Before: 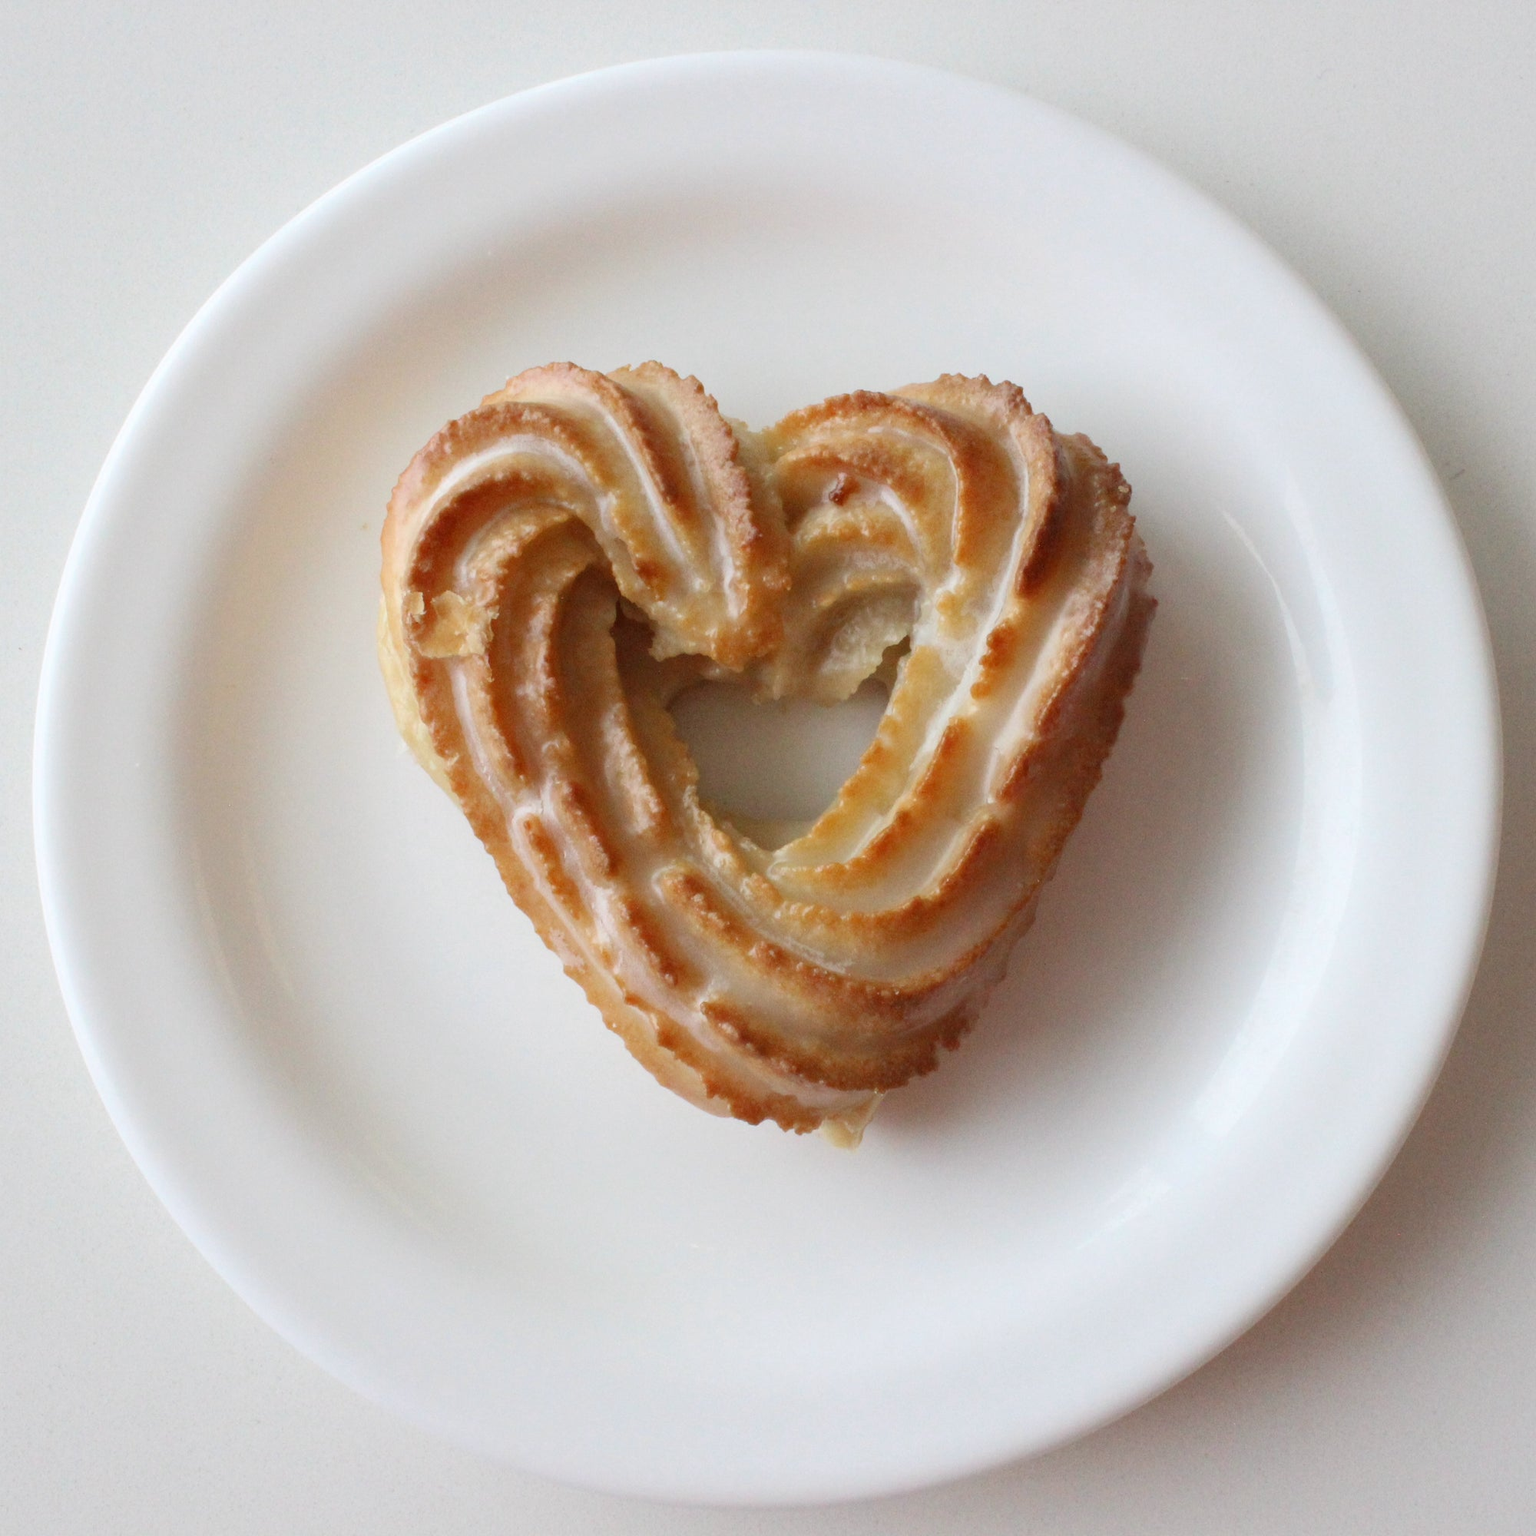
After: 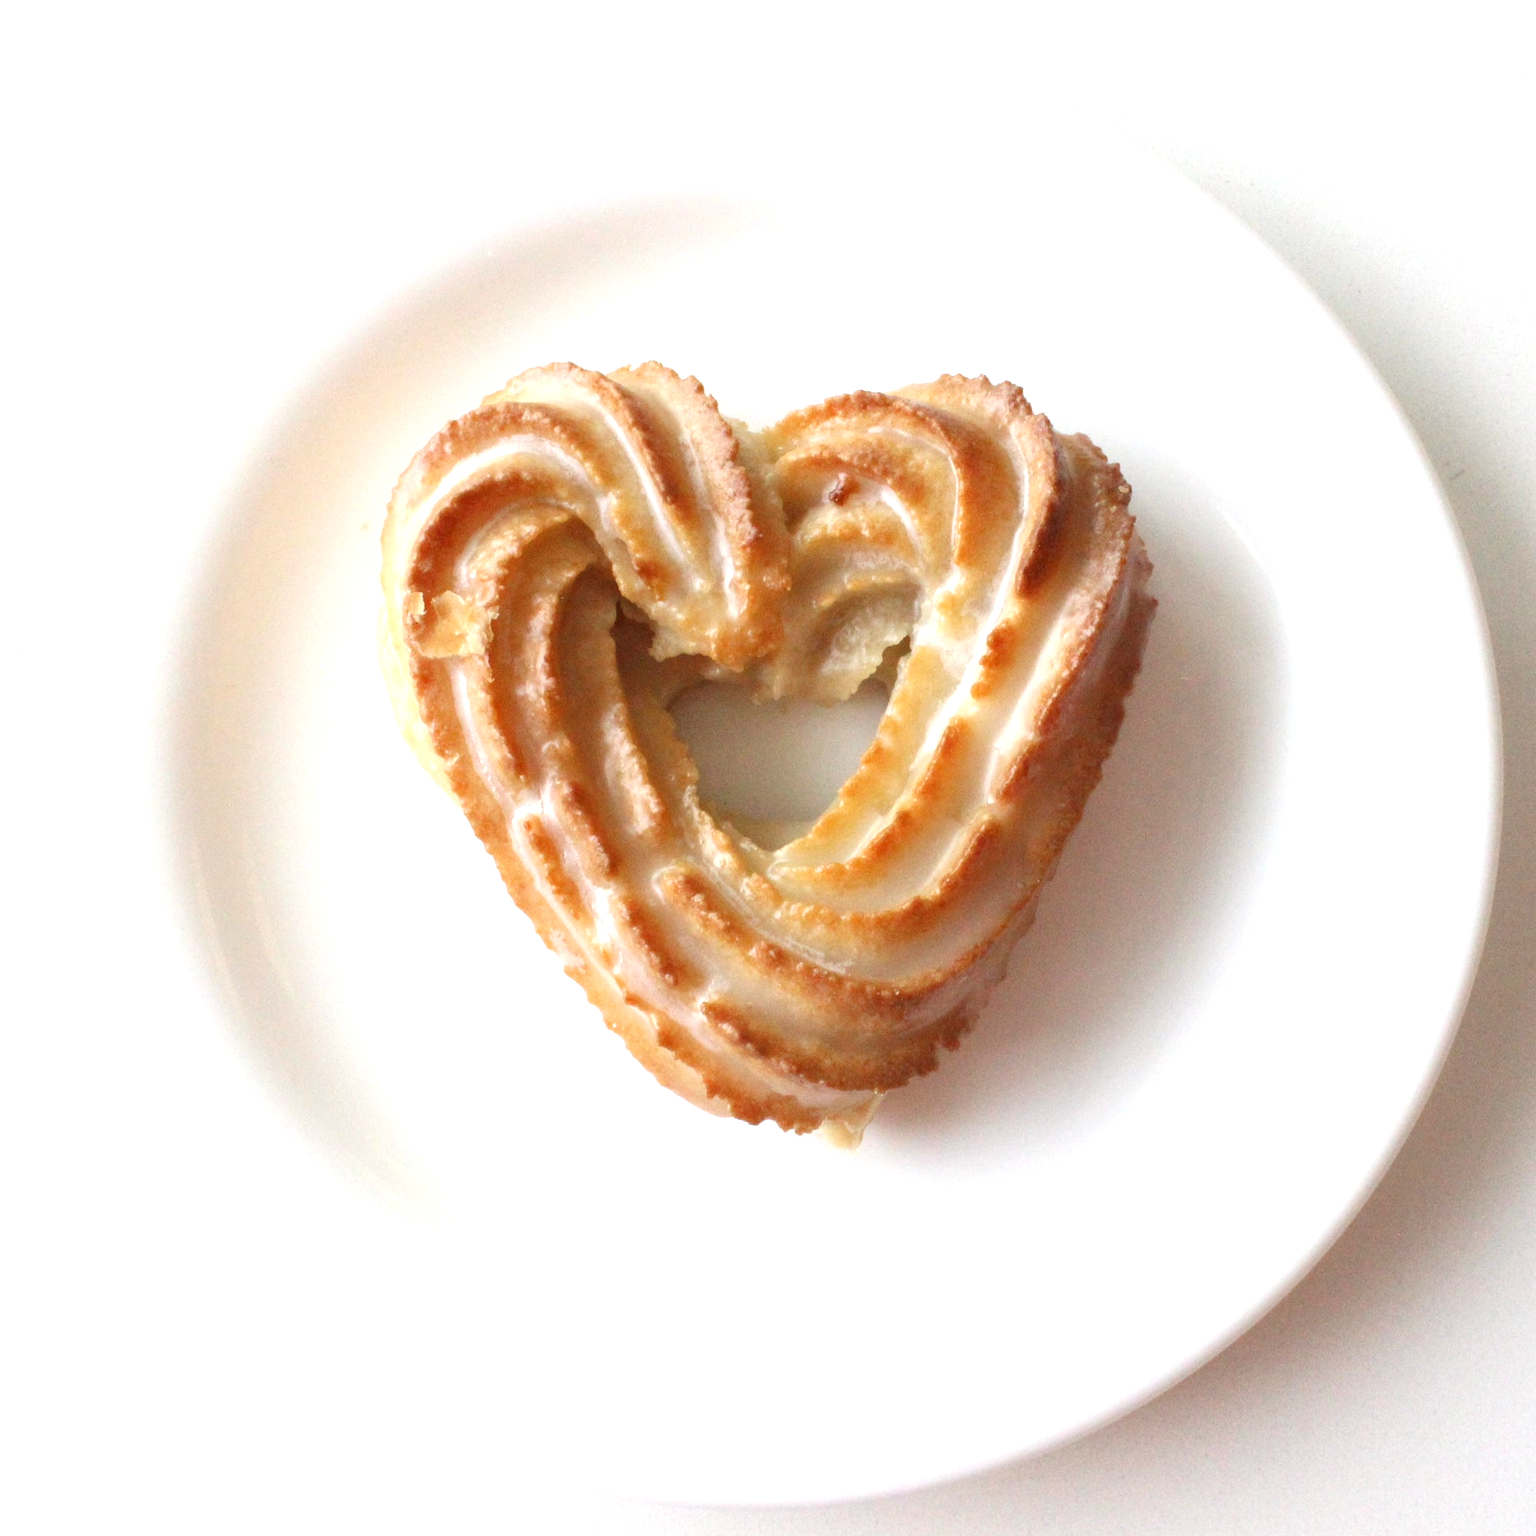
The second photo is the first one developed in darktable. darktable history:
exposure: exposure 0.811 EV, compensate highlight preservation false
